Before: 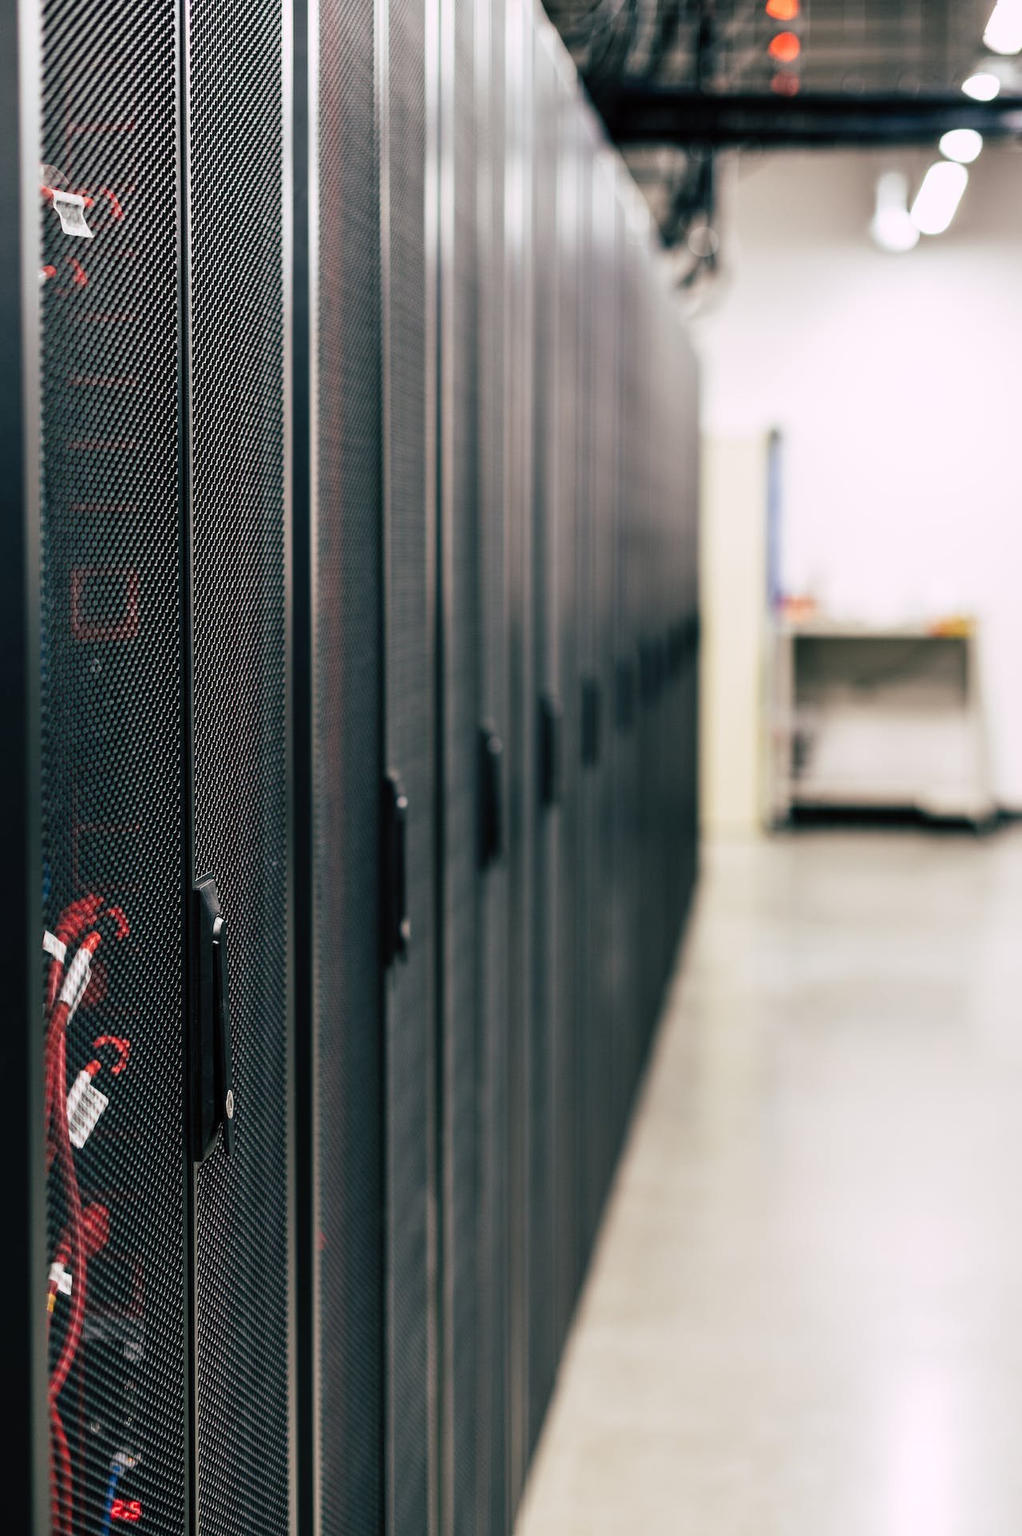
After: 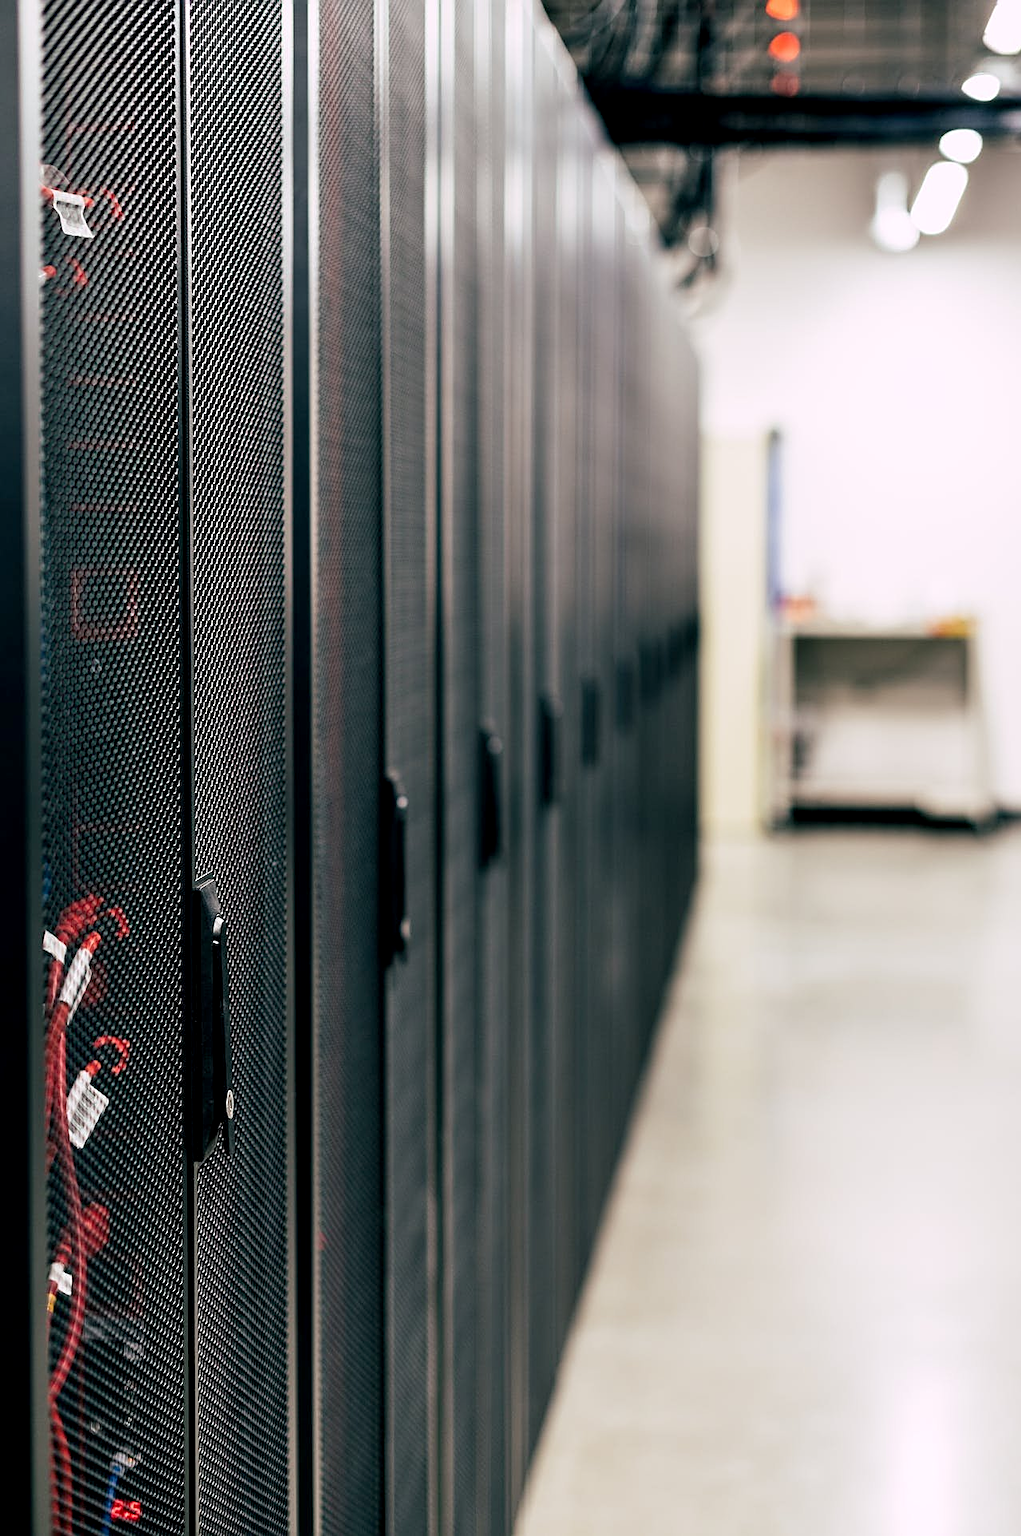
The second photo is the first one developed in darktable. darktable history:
exposure: black level correction 0.005, exposure 0.017 EV, compensate exposure bias true, compensate highlight preservation false
sharpen: on, module defaults
